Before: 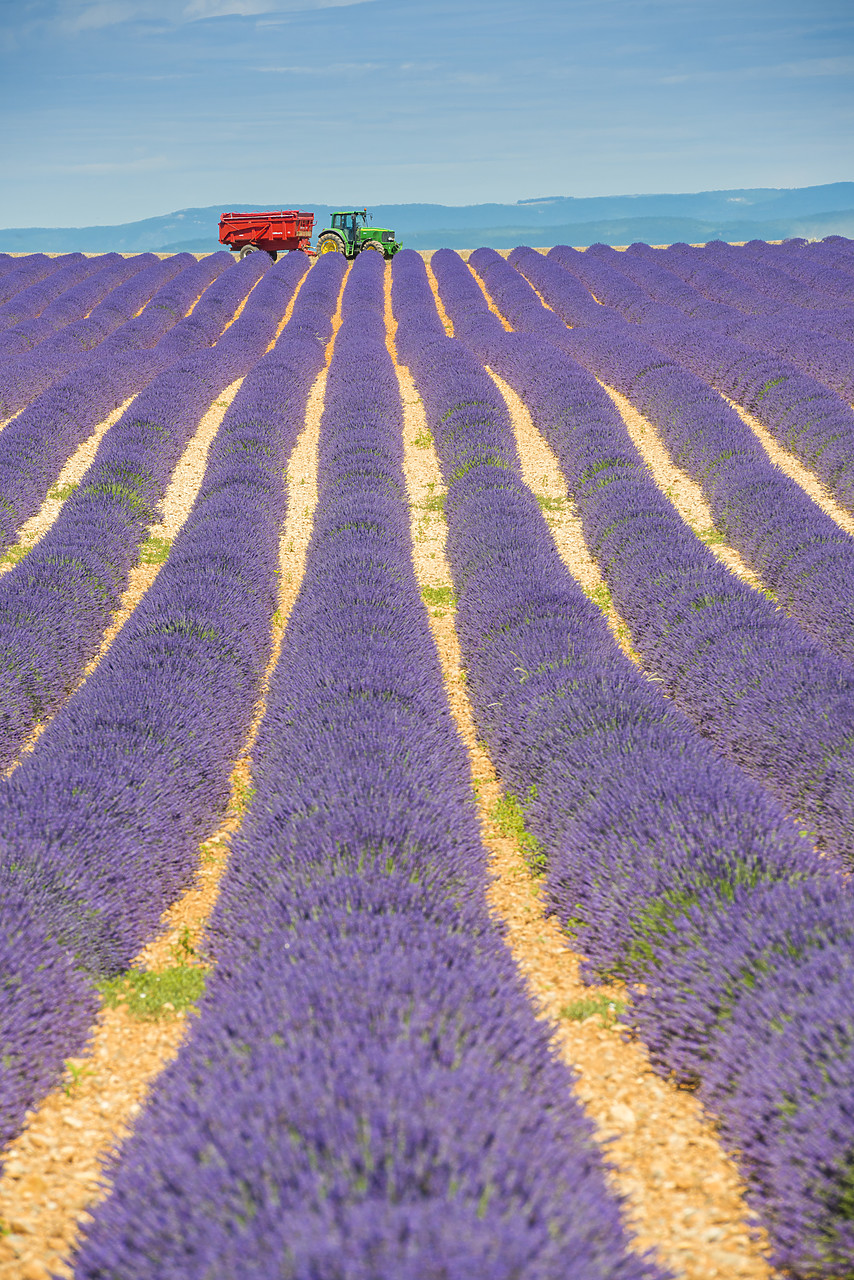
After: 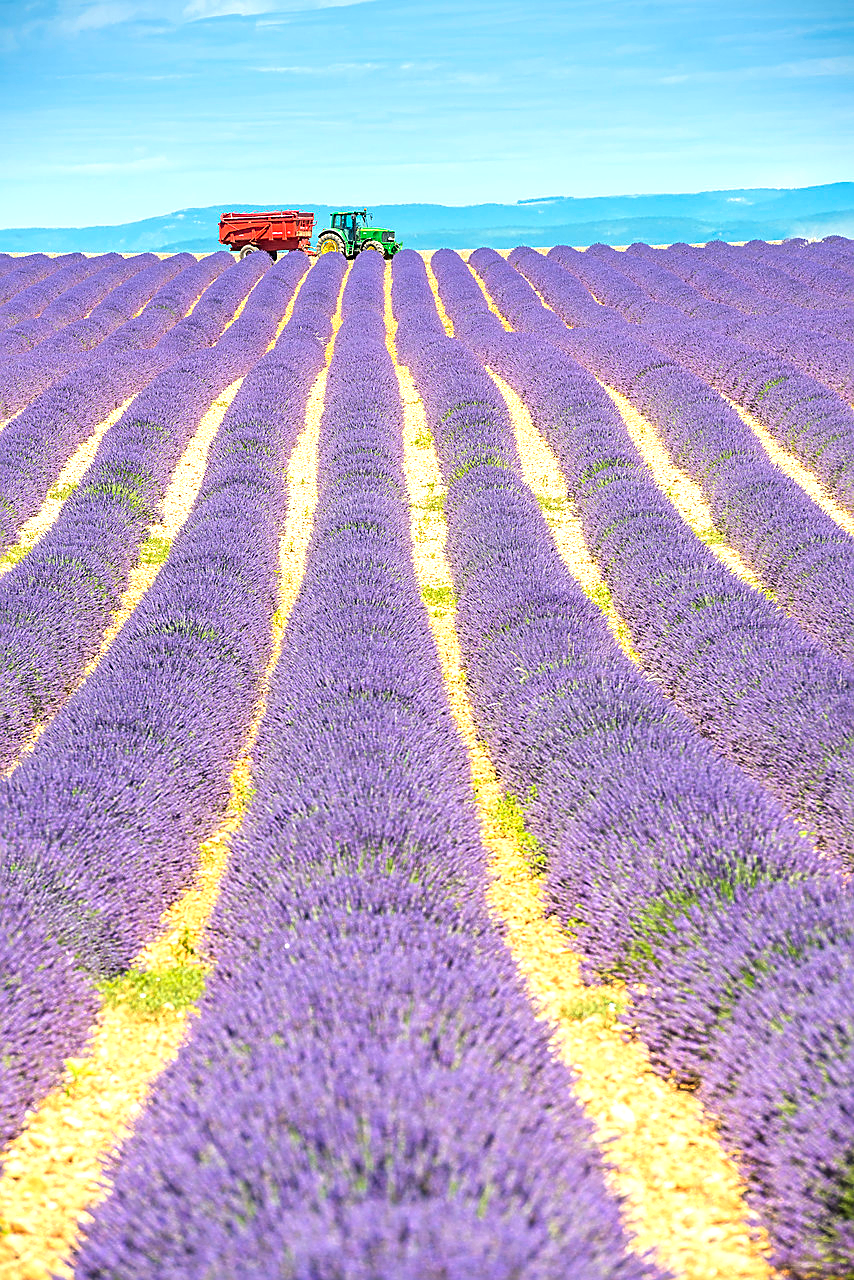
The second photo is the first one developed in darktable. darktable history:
exposure: black level correction 0, exposure 0.499 EV, compensate highlight preservation false
sharpen: on, module defaults
tone equalizer: -8 EV -0.414 EV, -7 EV -0.377 EV, -6 EV -0.37 EV, -5 EV -0.202 EV, -3 EV 0.192 EV, -2 EV 0.307 EV, -1 EV 0.377 EV, +0 EV 0.405 EV, edges refinement/feathering 500, mask exposure compensation -1.57 EV, preserve details no
